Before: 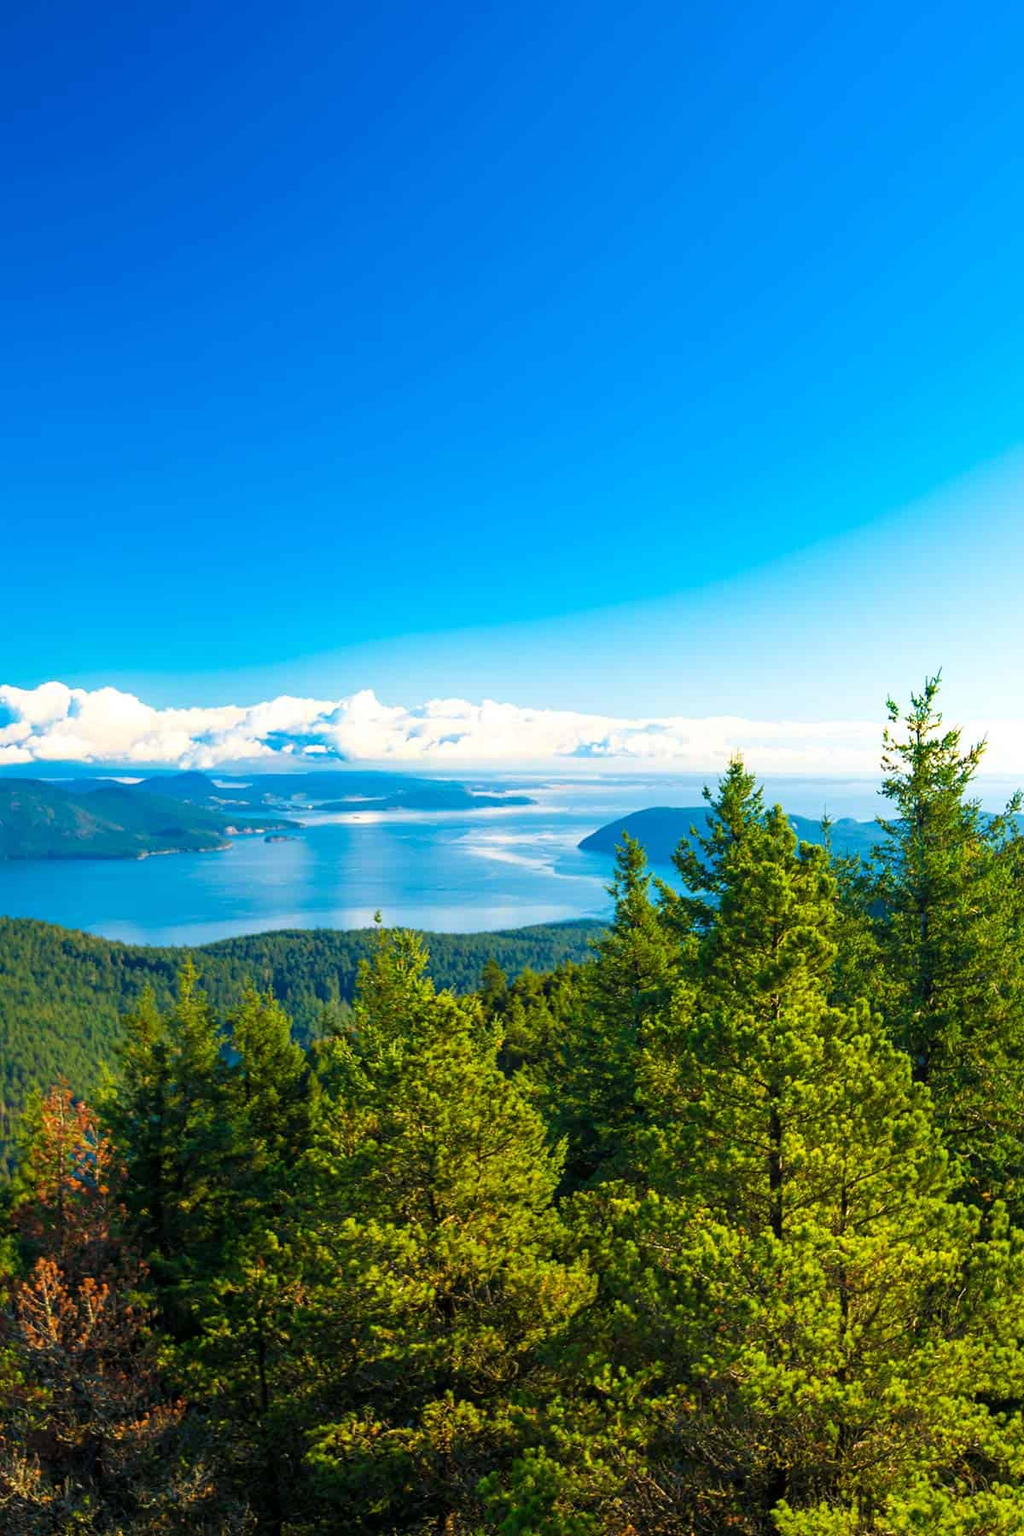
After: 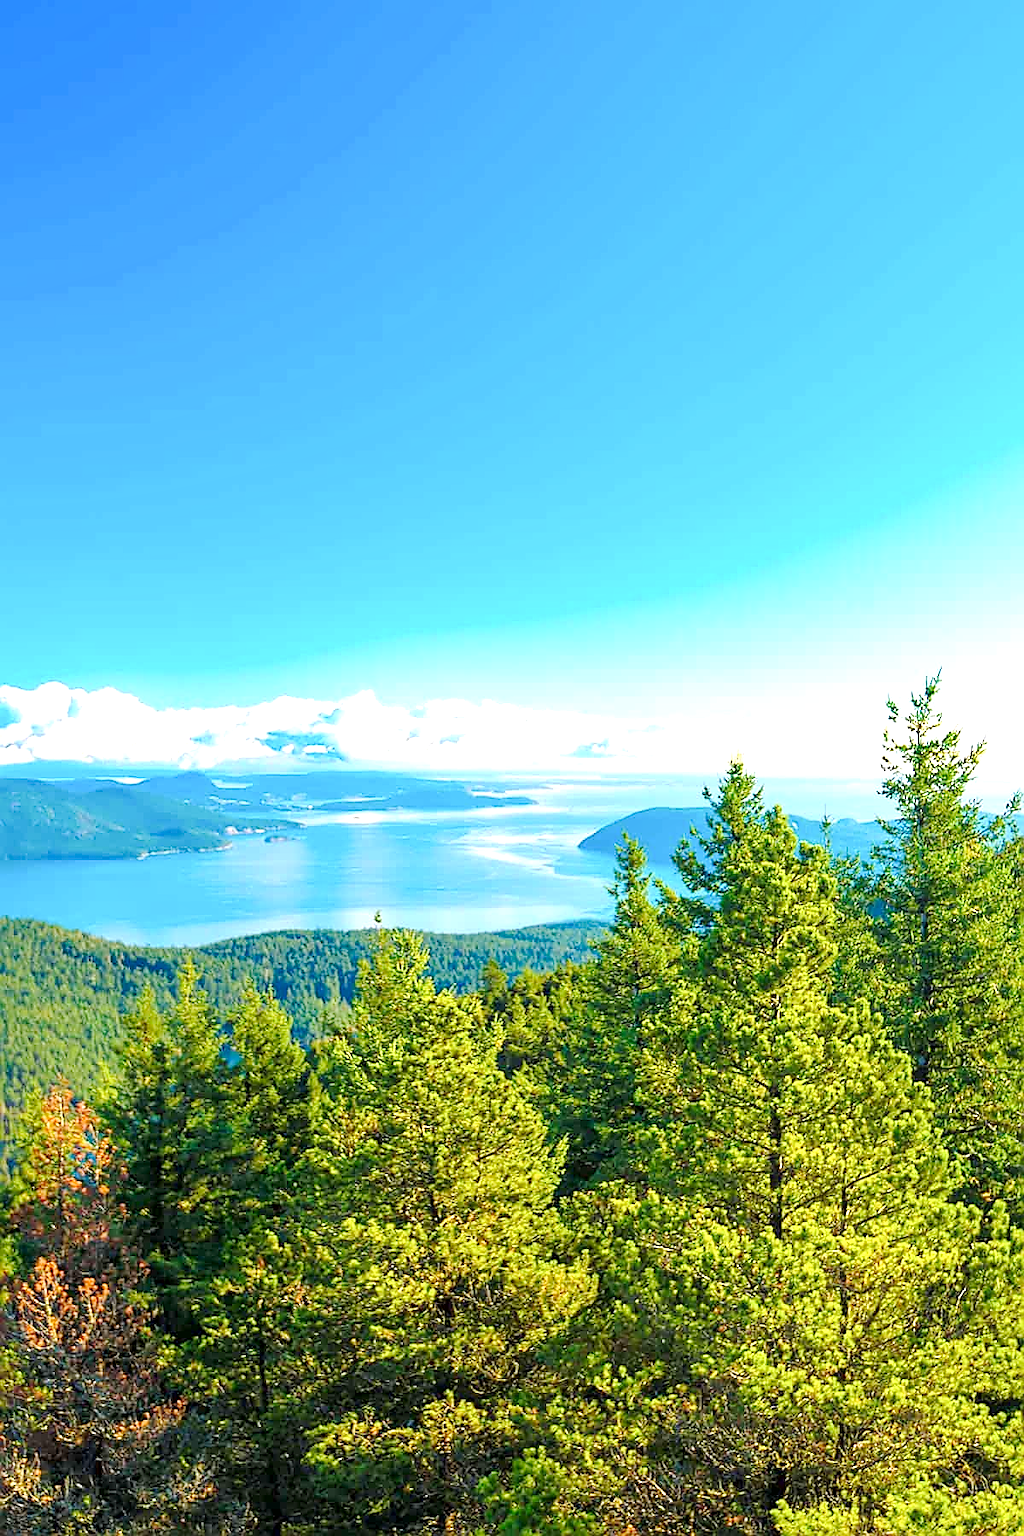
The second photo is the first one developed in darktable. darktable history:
sharpen: radius 1.4, amount 1.25, threshold 0.7
exposure: exposure 0.6 EV, compensate highlight preservation false
contrast brightness saturation: contrast 0.03, brightness 0.06, saturation 0.13
base curve: curves: ch0 [(0, 0) (0.158, 0.273) (0.879, 0.895) (1, 1)], preserve colors none
local contrast: mode bilateral grid, contrast 20, coarseness 50, detail 120%, midtone range 0.2
